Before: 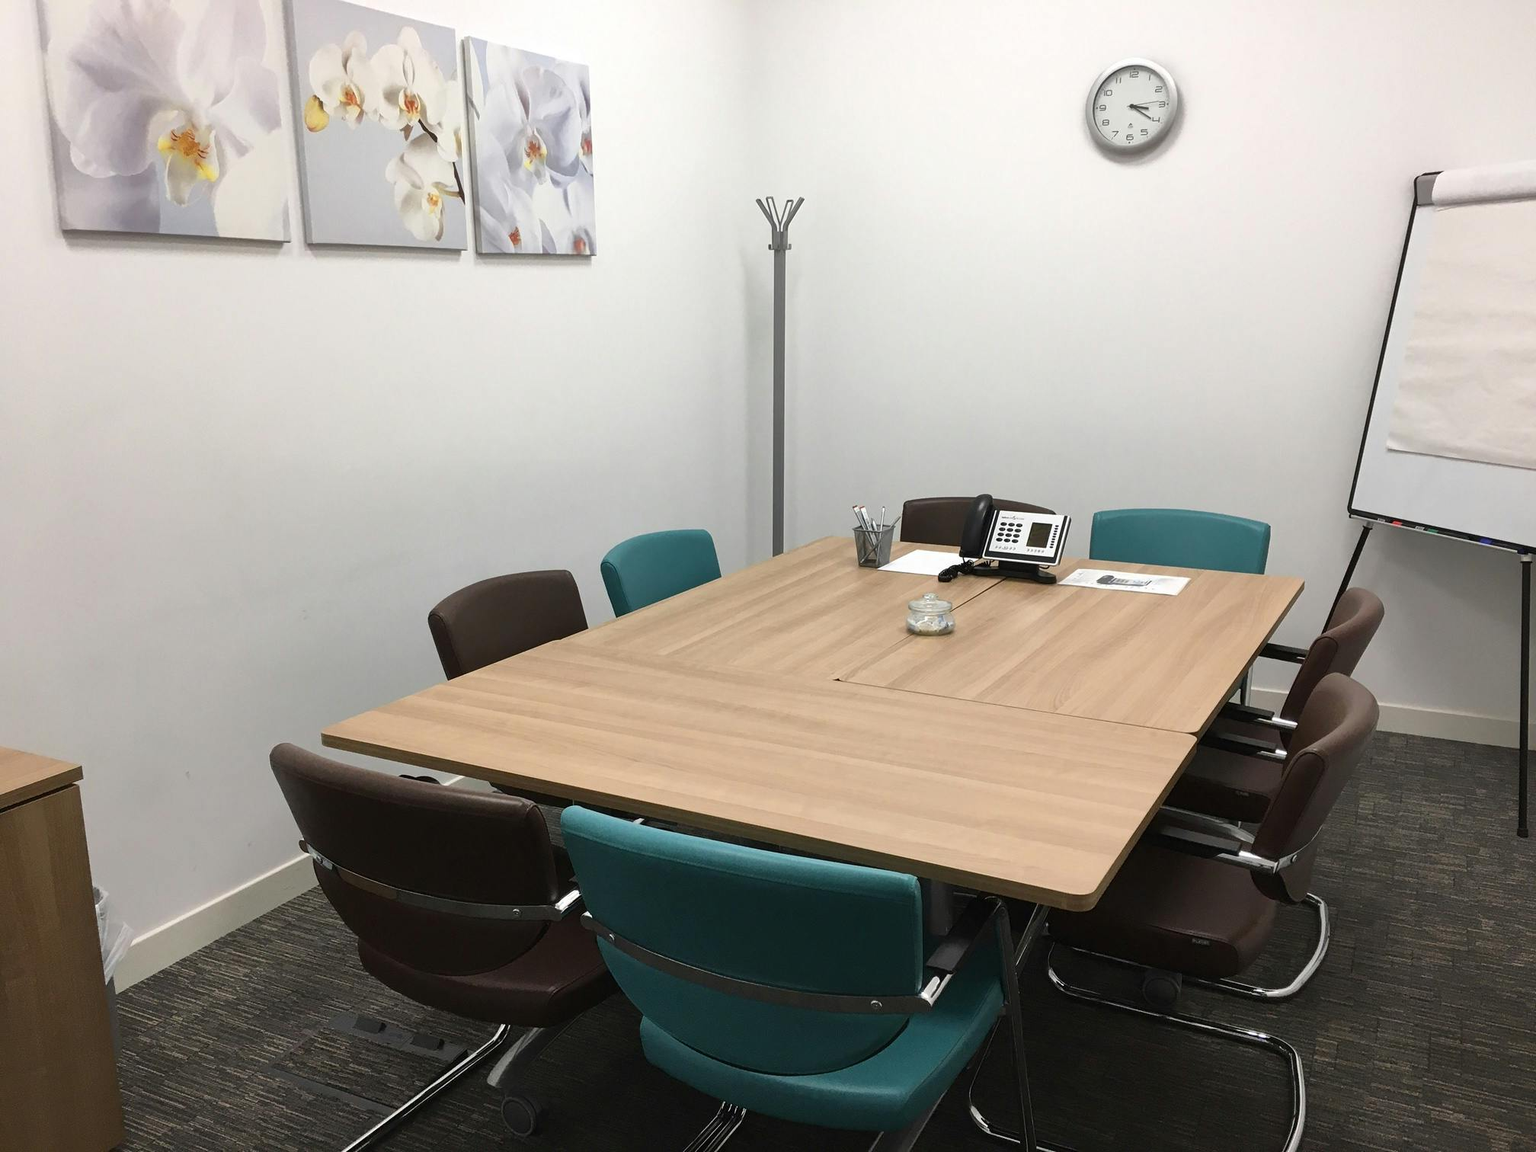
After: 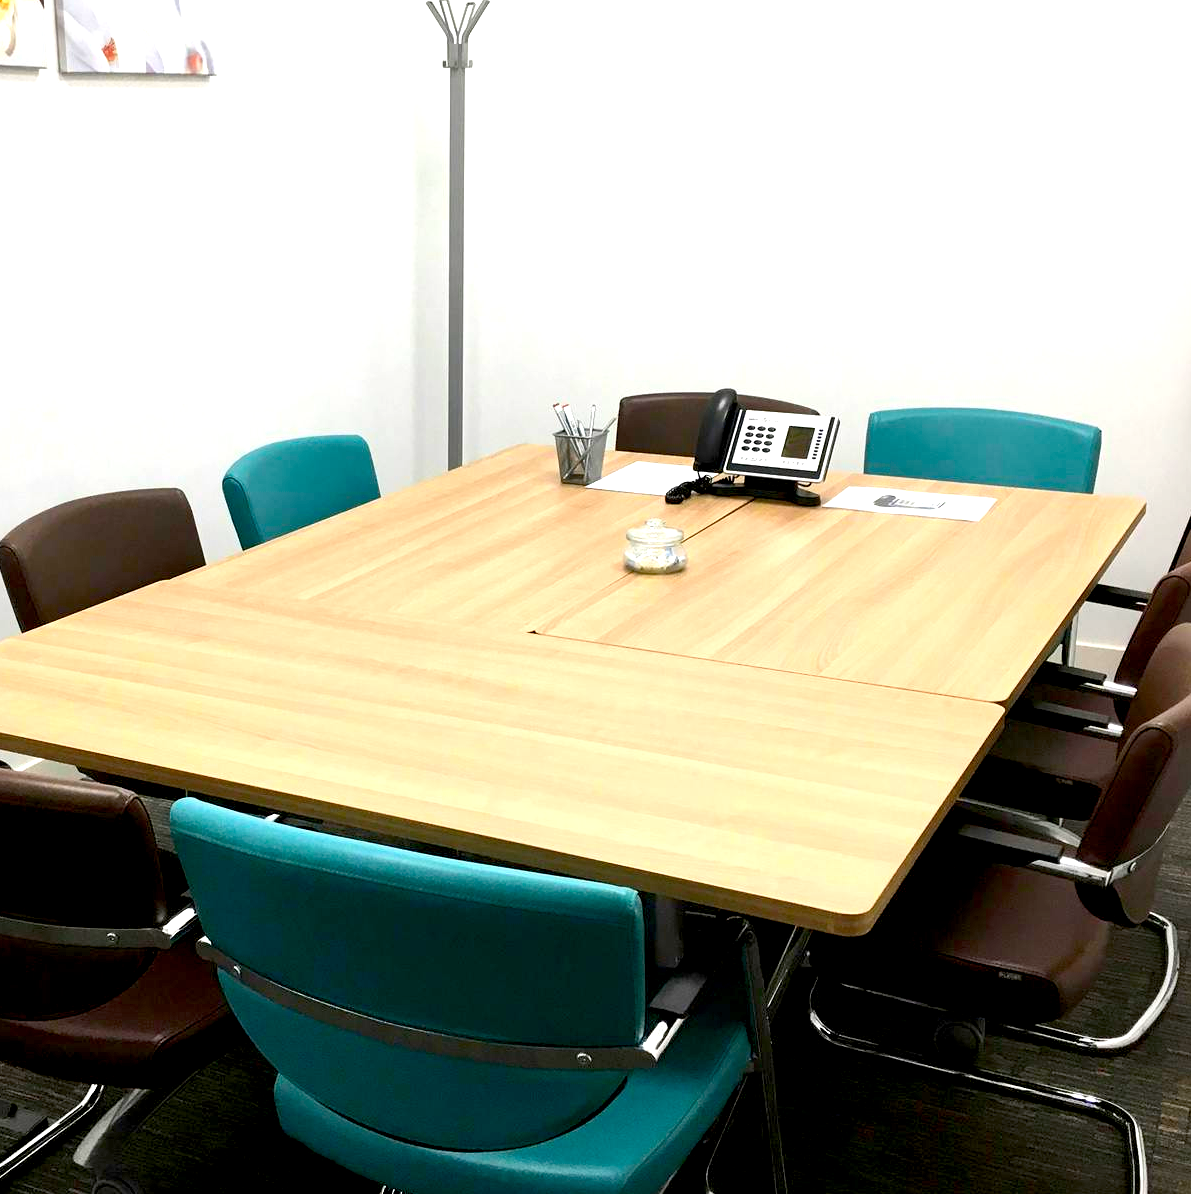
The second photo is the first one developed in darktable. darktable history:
crop and rotate: left 28.104%, top 17.207%, right 12.771%, bottom 3.81%
color balance rgb: perceptual saturation grading › global saturation 14.748%
contrast brightness saturation: contrast 0.084, saturation 0.204
exposure: black level correction 0.008, exposure 0.975 EV, compensate highlight preservation false
